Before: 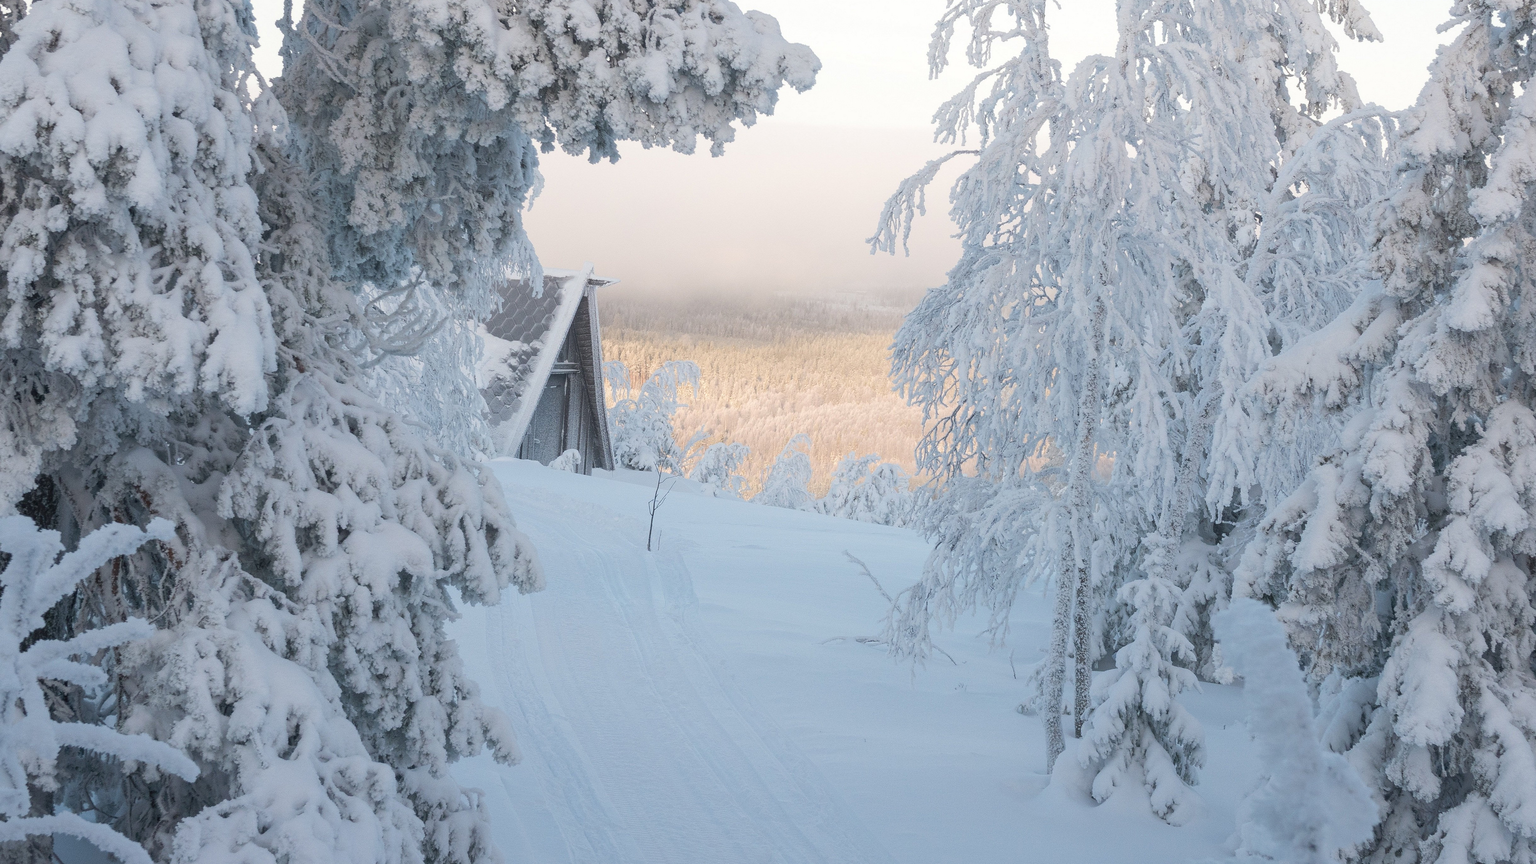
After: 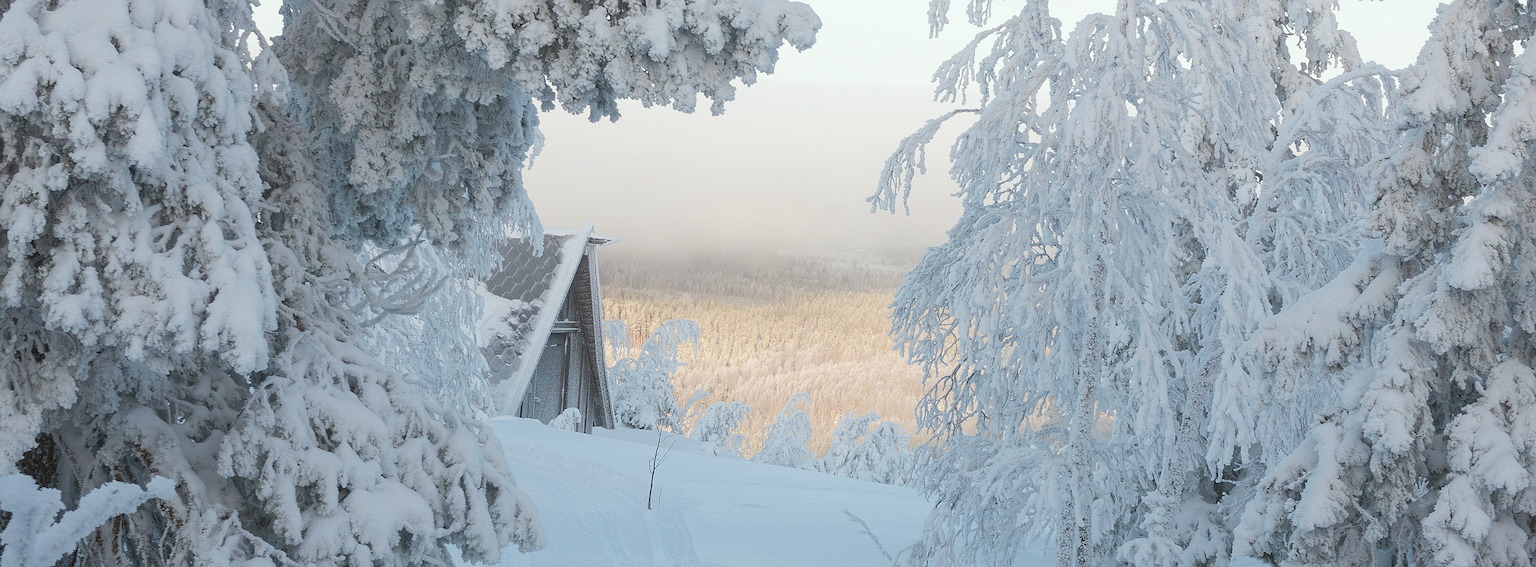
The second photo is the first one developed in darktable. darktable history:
sharpen: on, module defaults
color balance: lift [1.004, 1.002, 1.002, 0.998], gamma [1, 1.007, 1.002, 0.993], gain [1, 0.977, 1.013, 1.023], contrast -3.64%
crop and rotate: top 4.848%, bottom 29.503%
